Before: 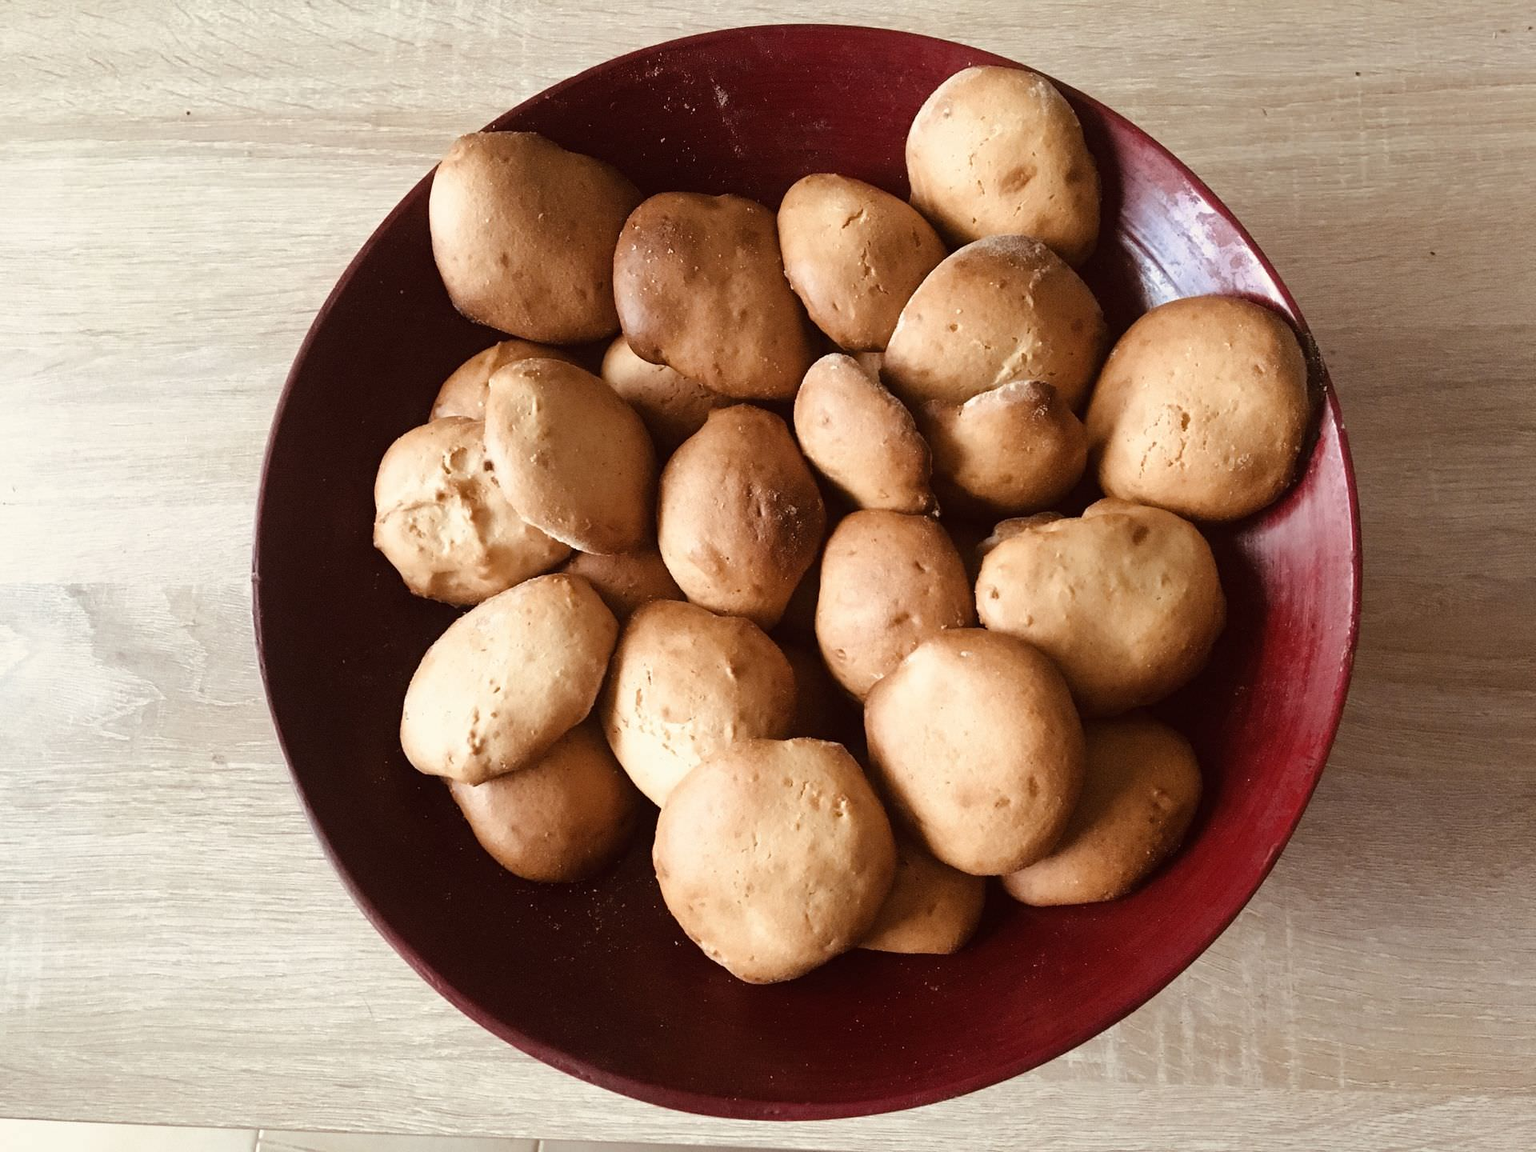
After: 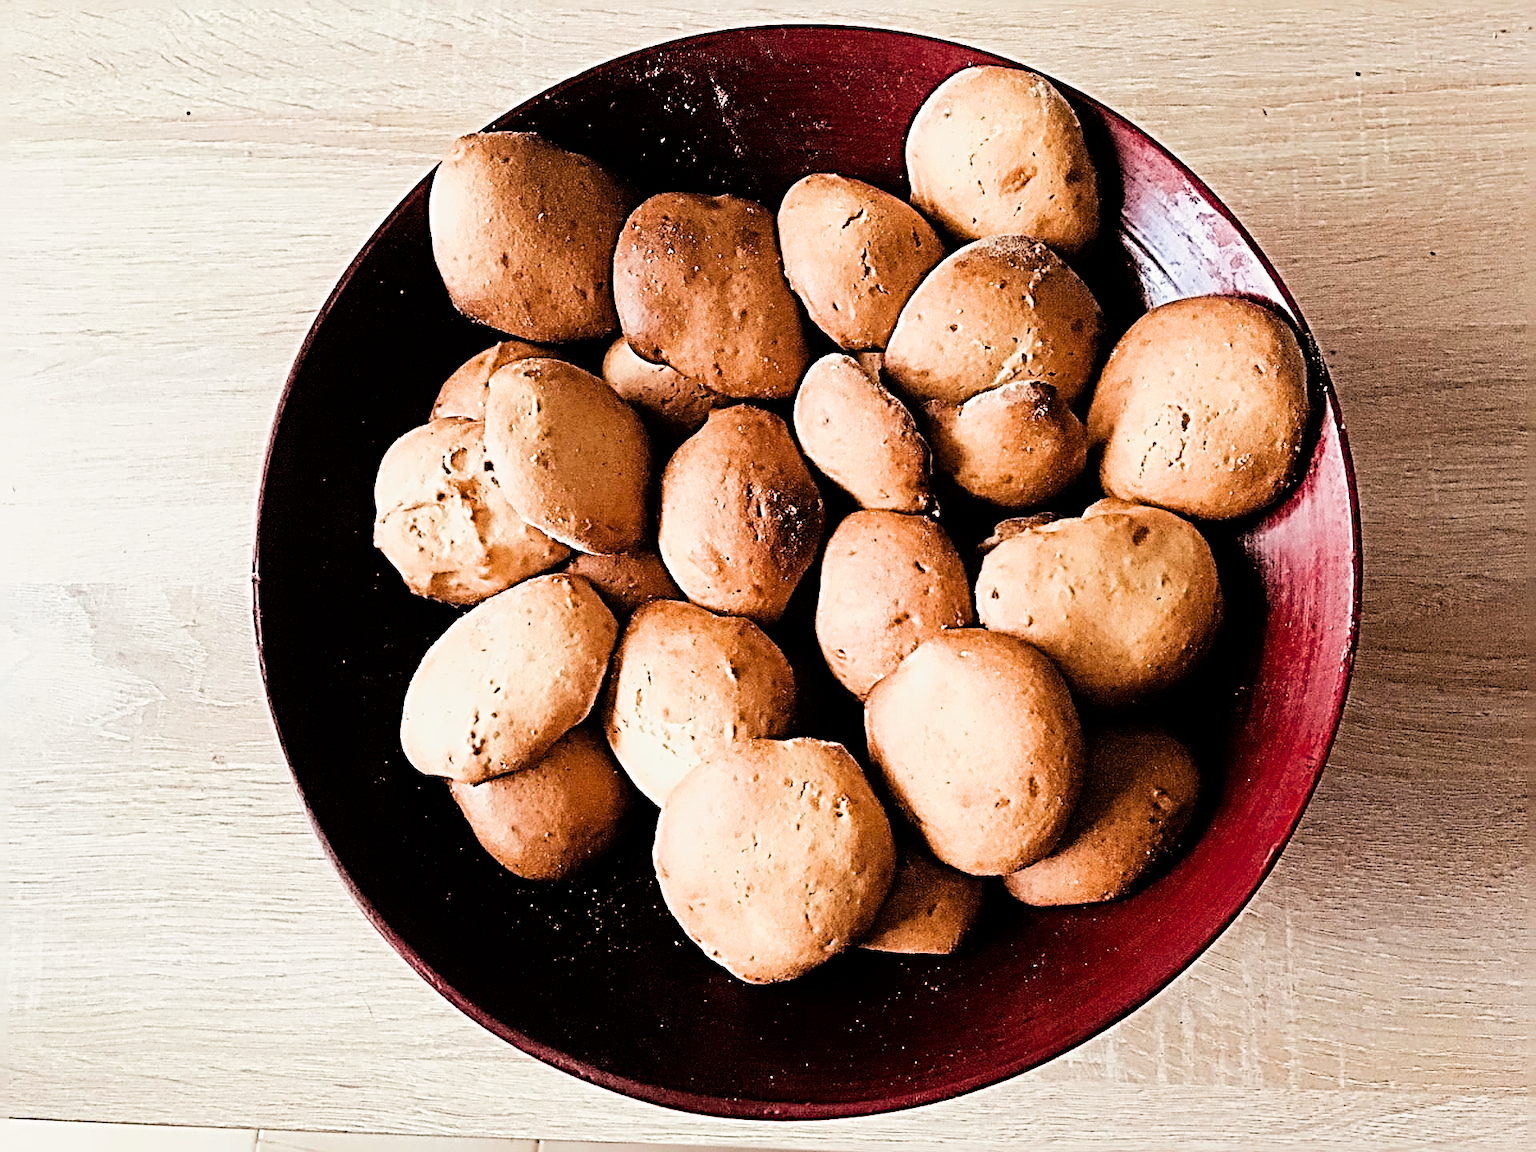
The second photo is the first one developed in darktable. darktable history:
sharpen: radius 4.043, amount 1.999
filmic rgb: black relative exposure -5.03 EV, white relative exposure 3.97 EV, hardness 2.9, contrast 1.297, highlights saturation mix -30.18%
tone equalizer: -8 EV -0.726 EV, -7 EV -0.729 EV, -6 EV -0.619 EV, -5 EV -0.416 EV, -3 EV 0.381 EV, -2 EV 0.6 EV, -1 EV 0.692 EV, +0 EV 0.737 EV
